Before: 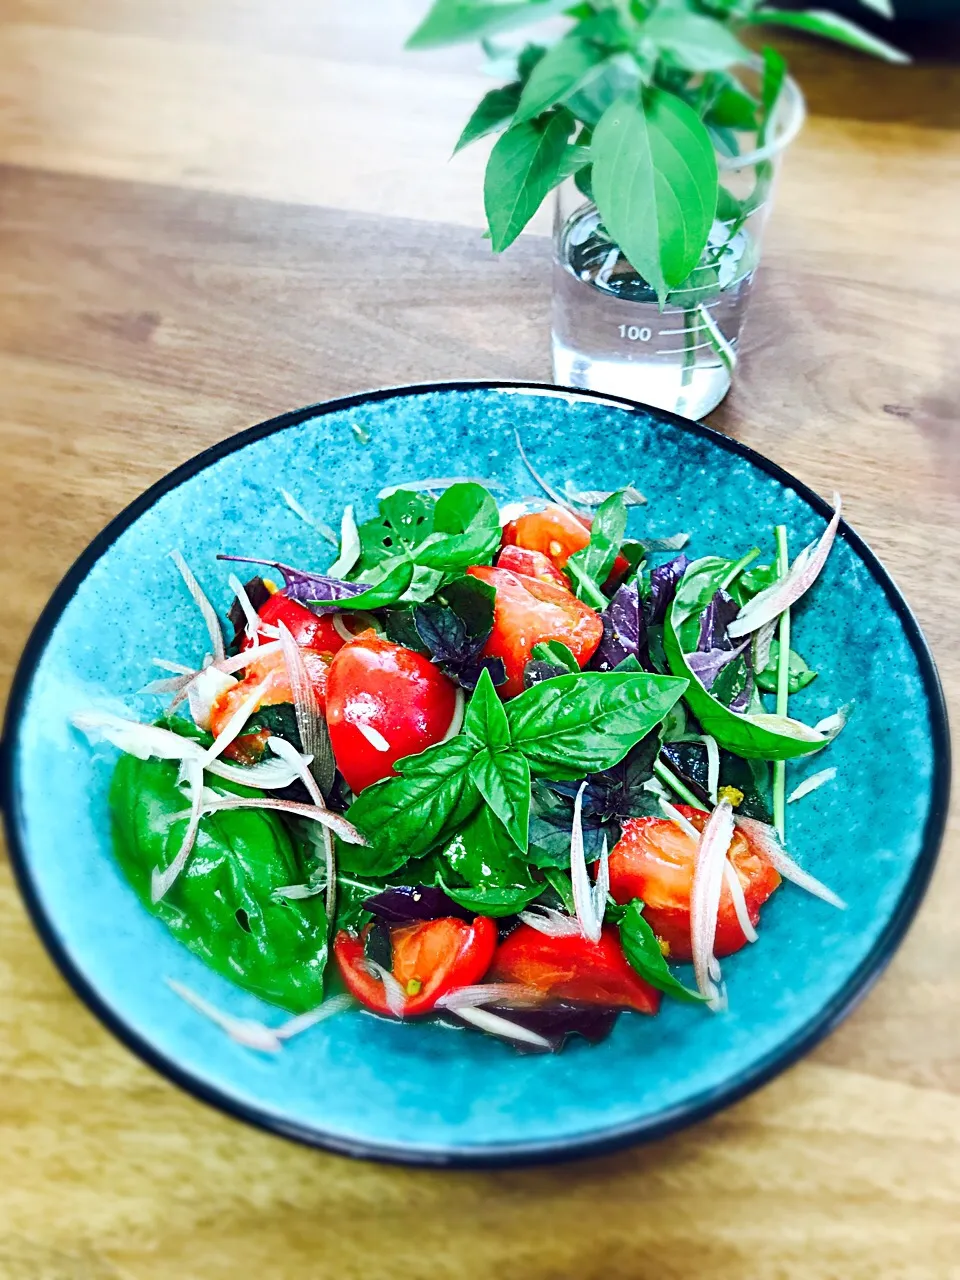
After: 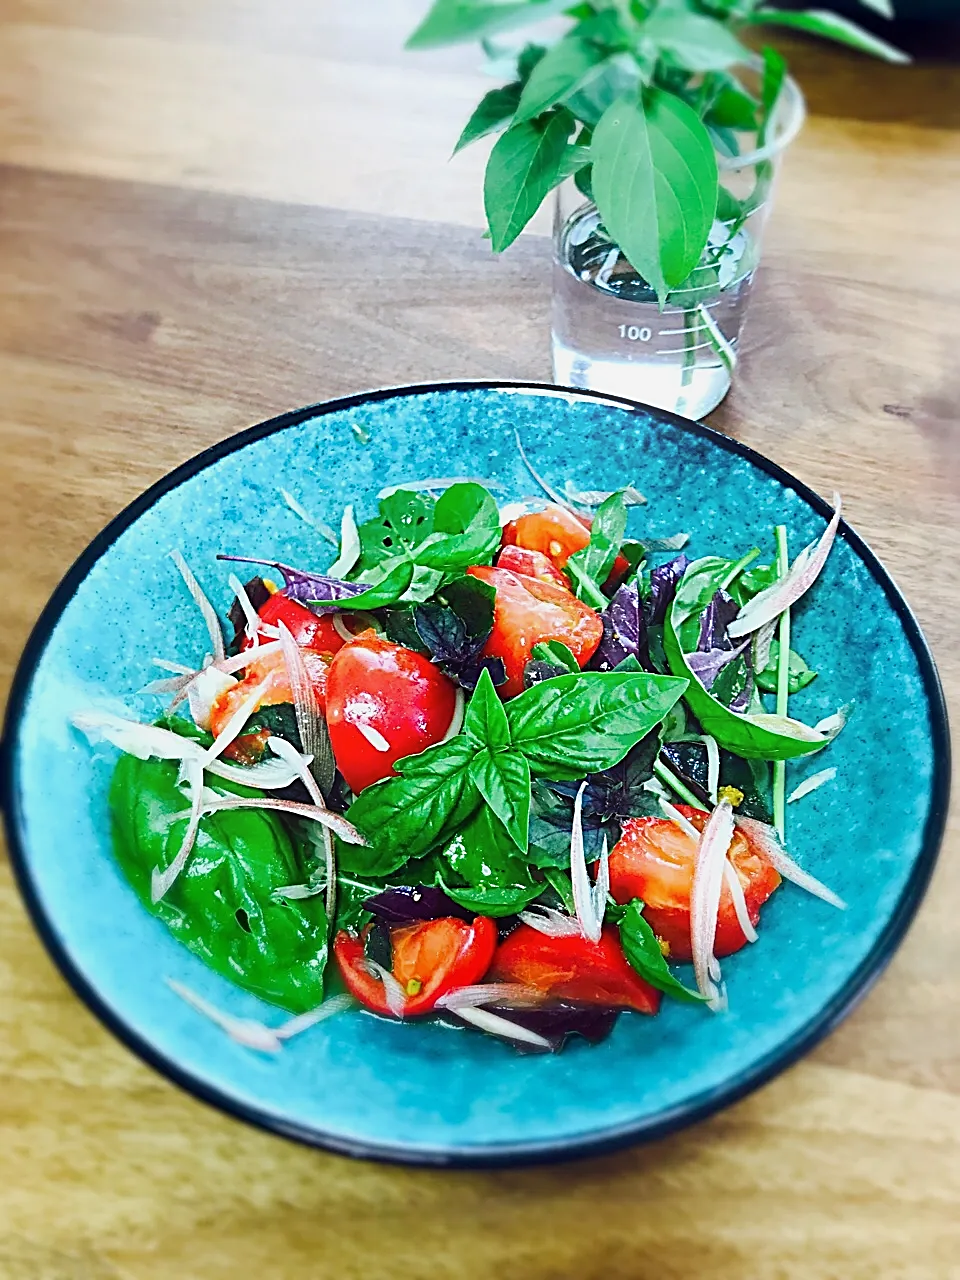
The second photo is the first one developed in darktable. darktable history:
sharpen: on, module defaults
exposure: exposure -0.177 EV, compensate highlight preservation false
bloom: size 13.65%, threshold 98.39%, strength 4.82%
